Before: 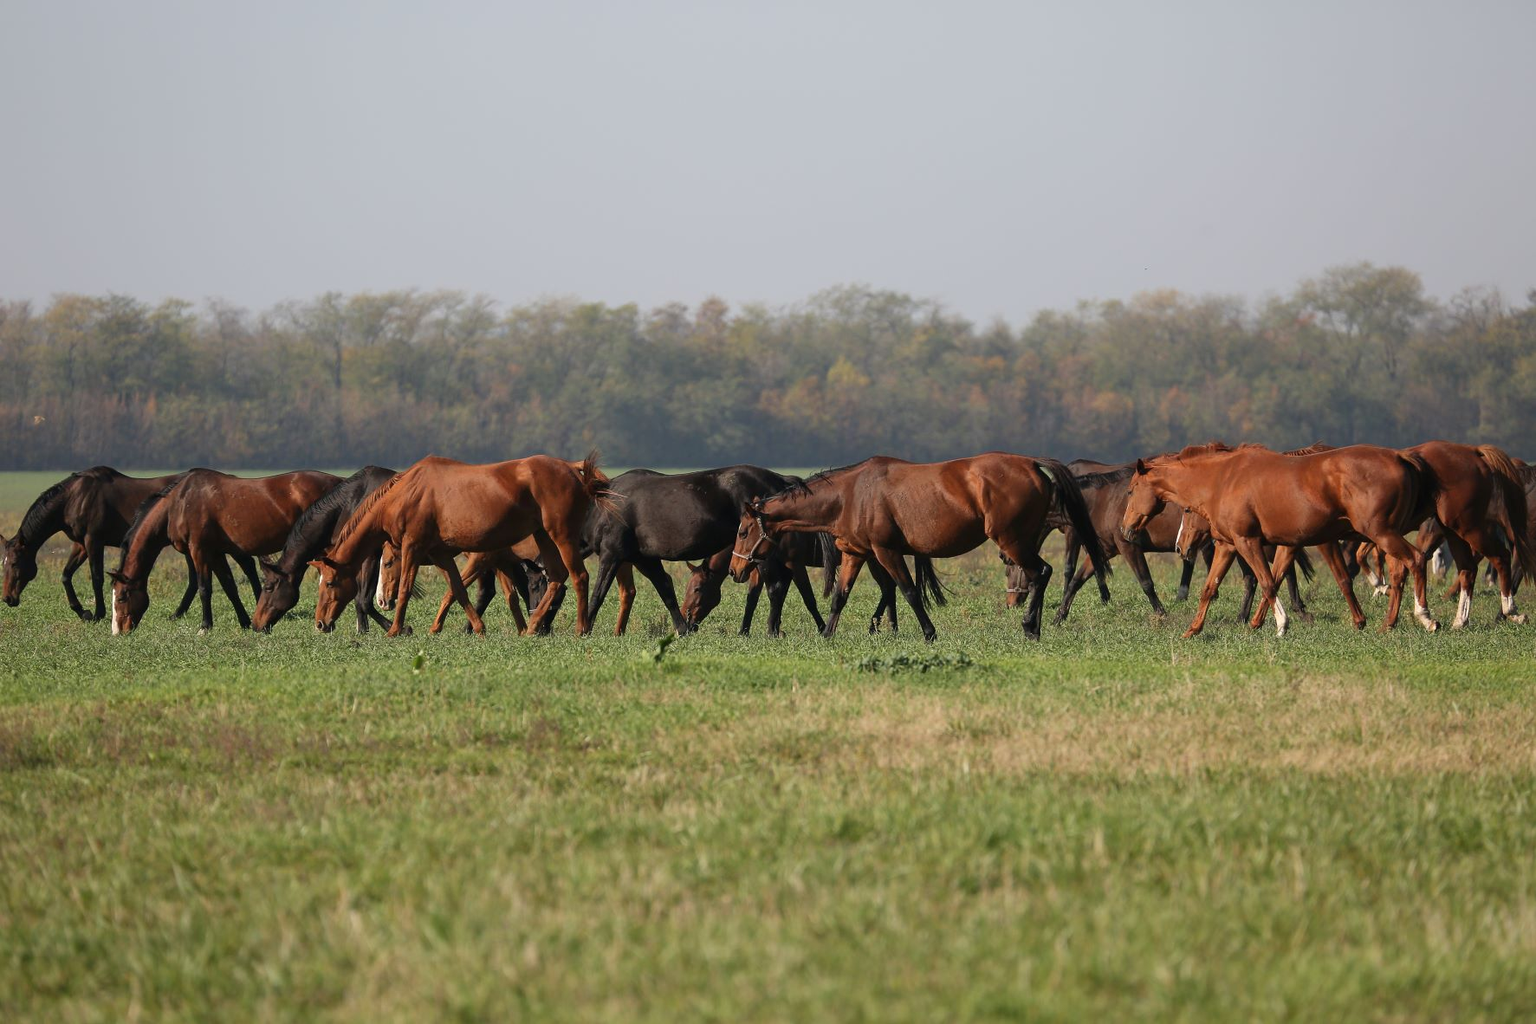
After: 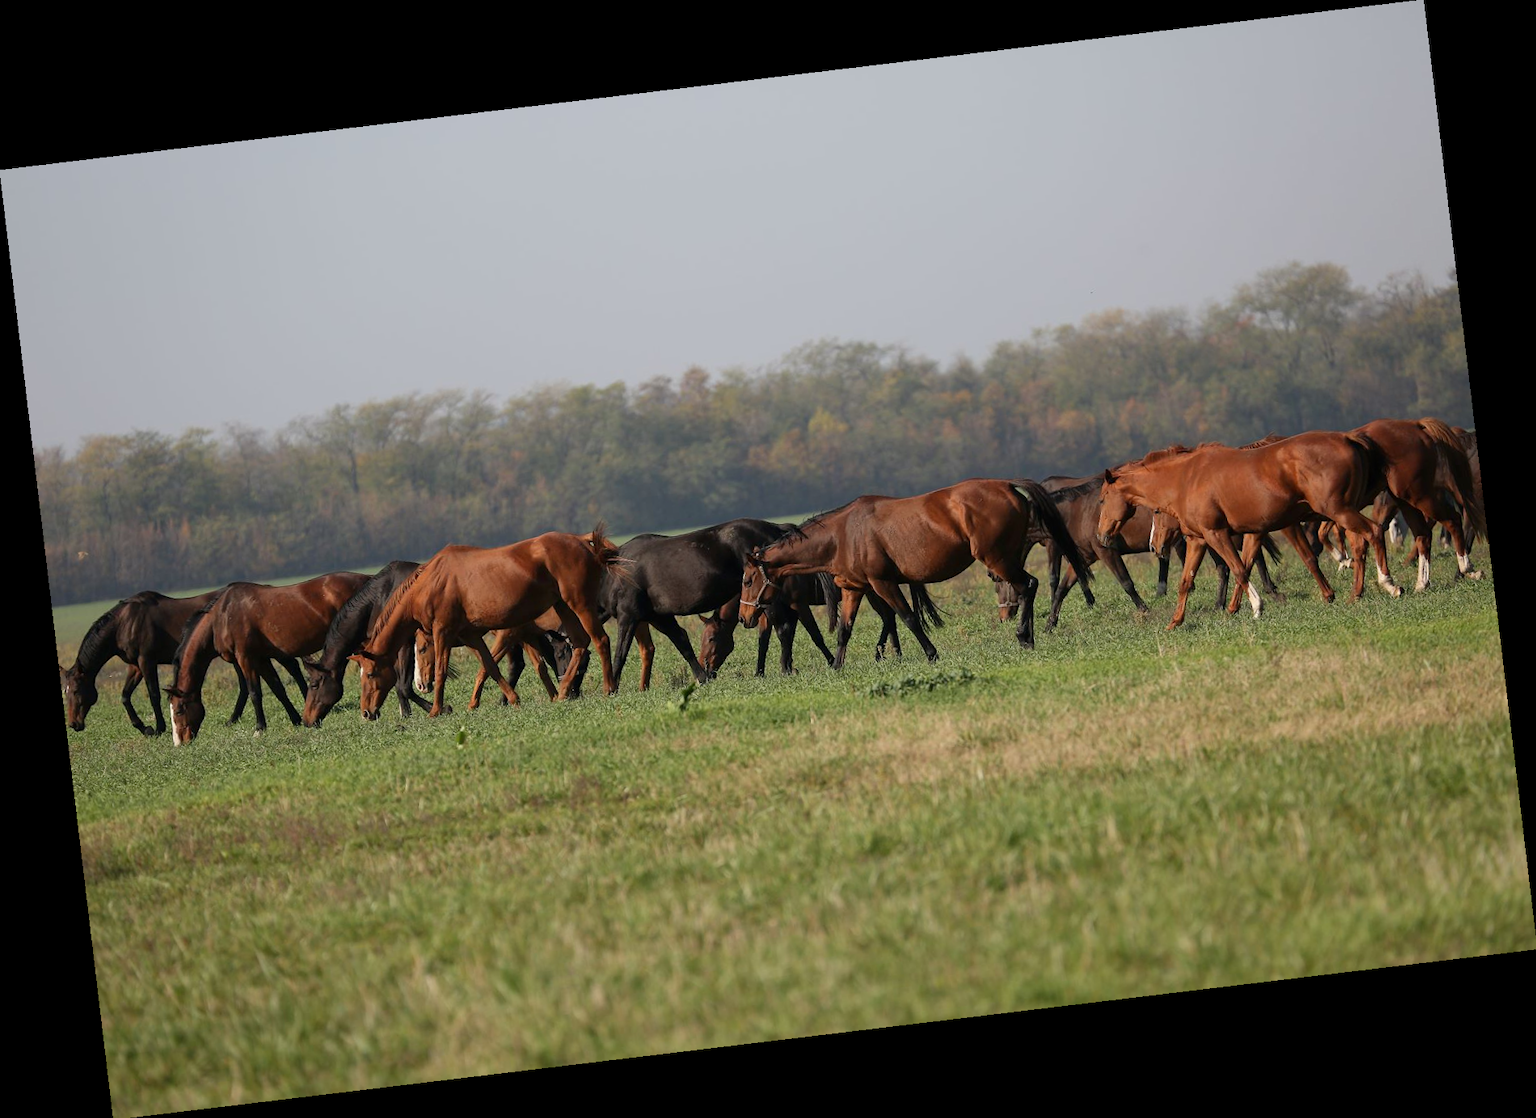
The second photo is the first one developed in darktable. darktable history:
rotate and perspective: rotation -6.83°, automatic cropping off
exposure: black level correction 0.002, exposure -0.1 EV, compensate highlight preservation false
